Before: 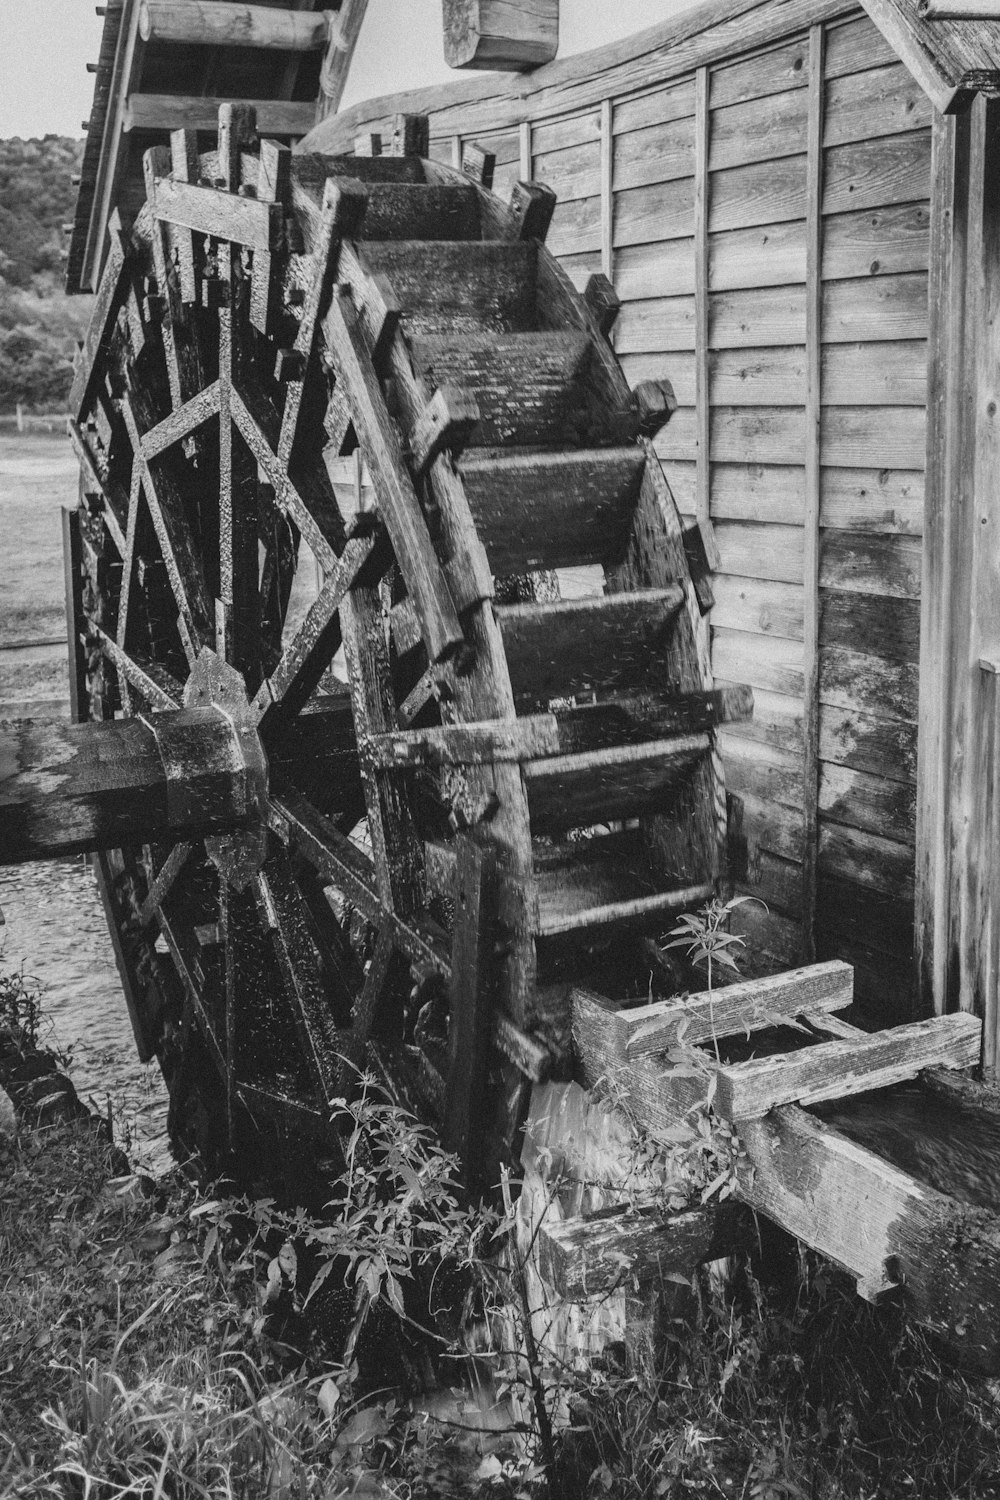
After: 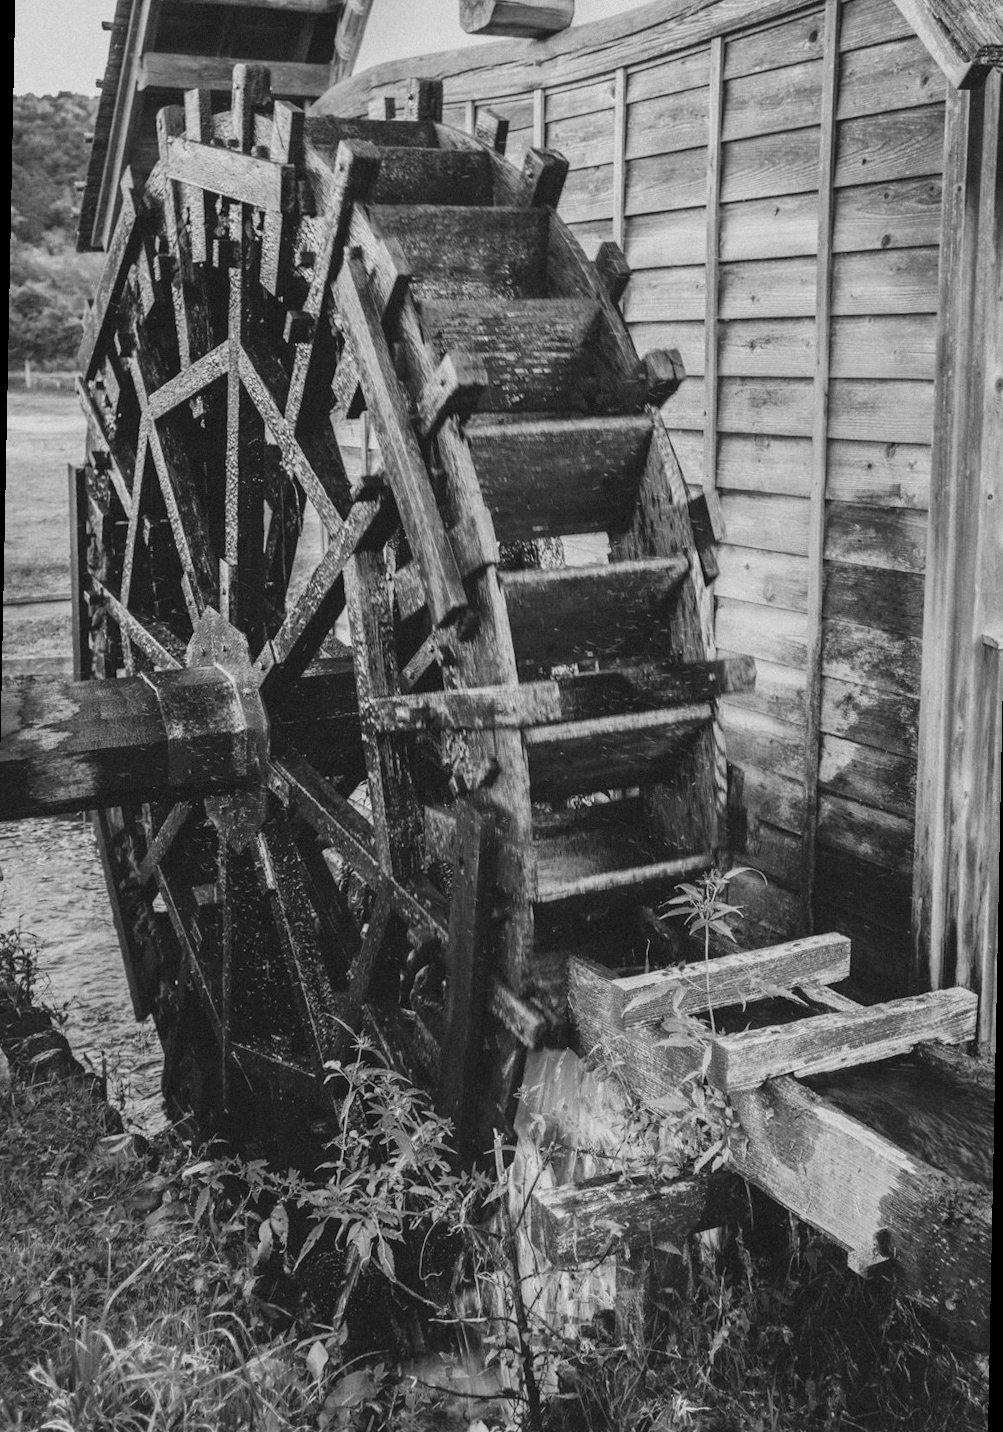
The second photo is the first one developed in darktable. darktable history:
rotate and perspective: rotation 1.14°, crop left 0.013, crop right 0.987, crop top 0.029, crop bottom 0.971
